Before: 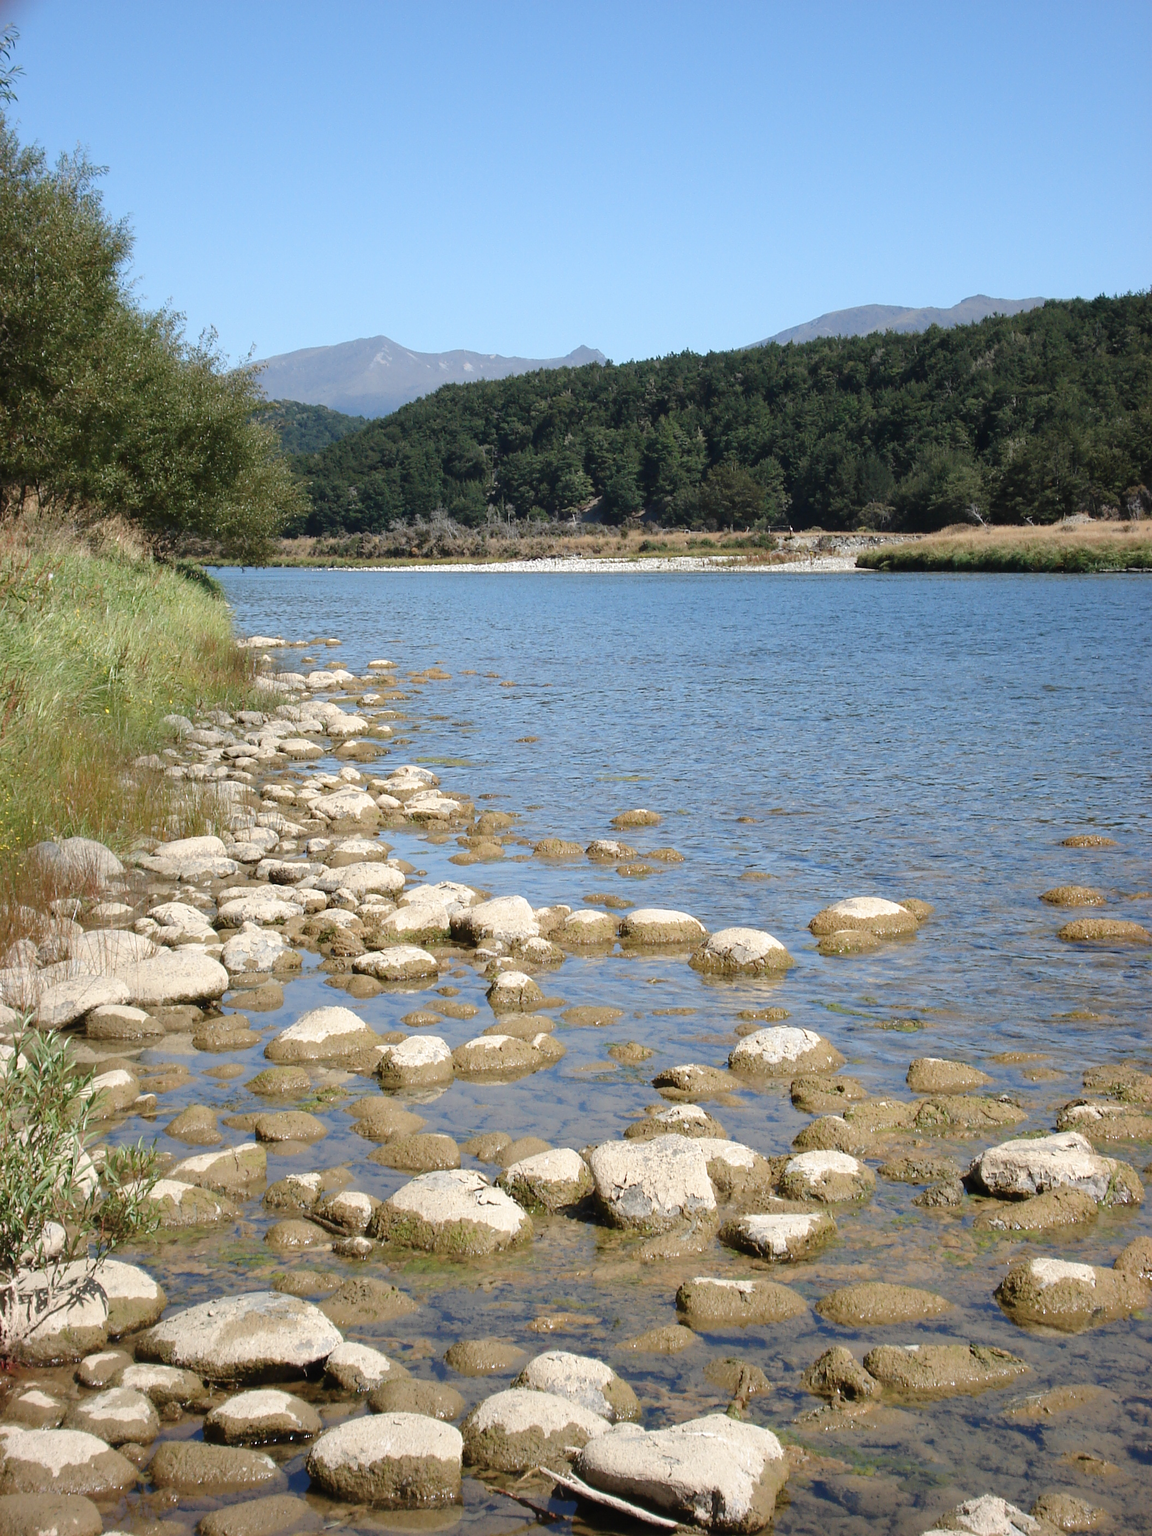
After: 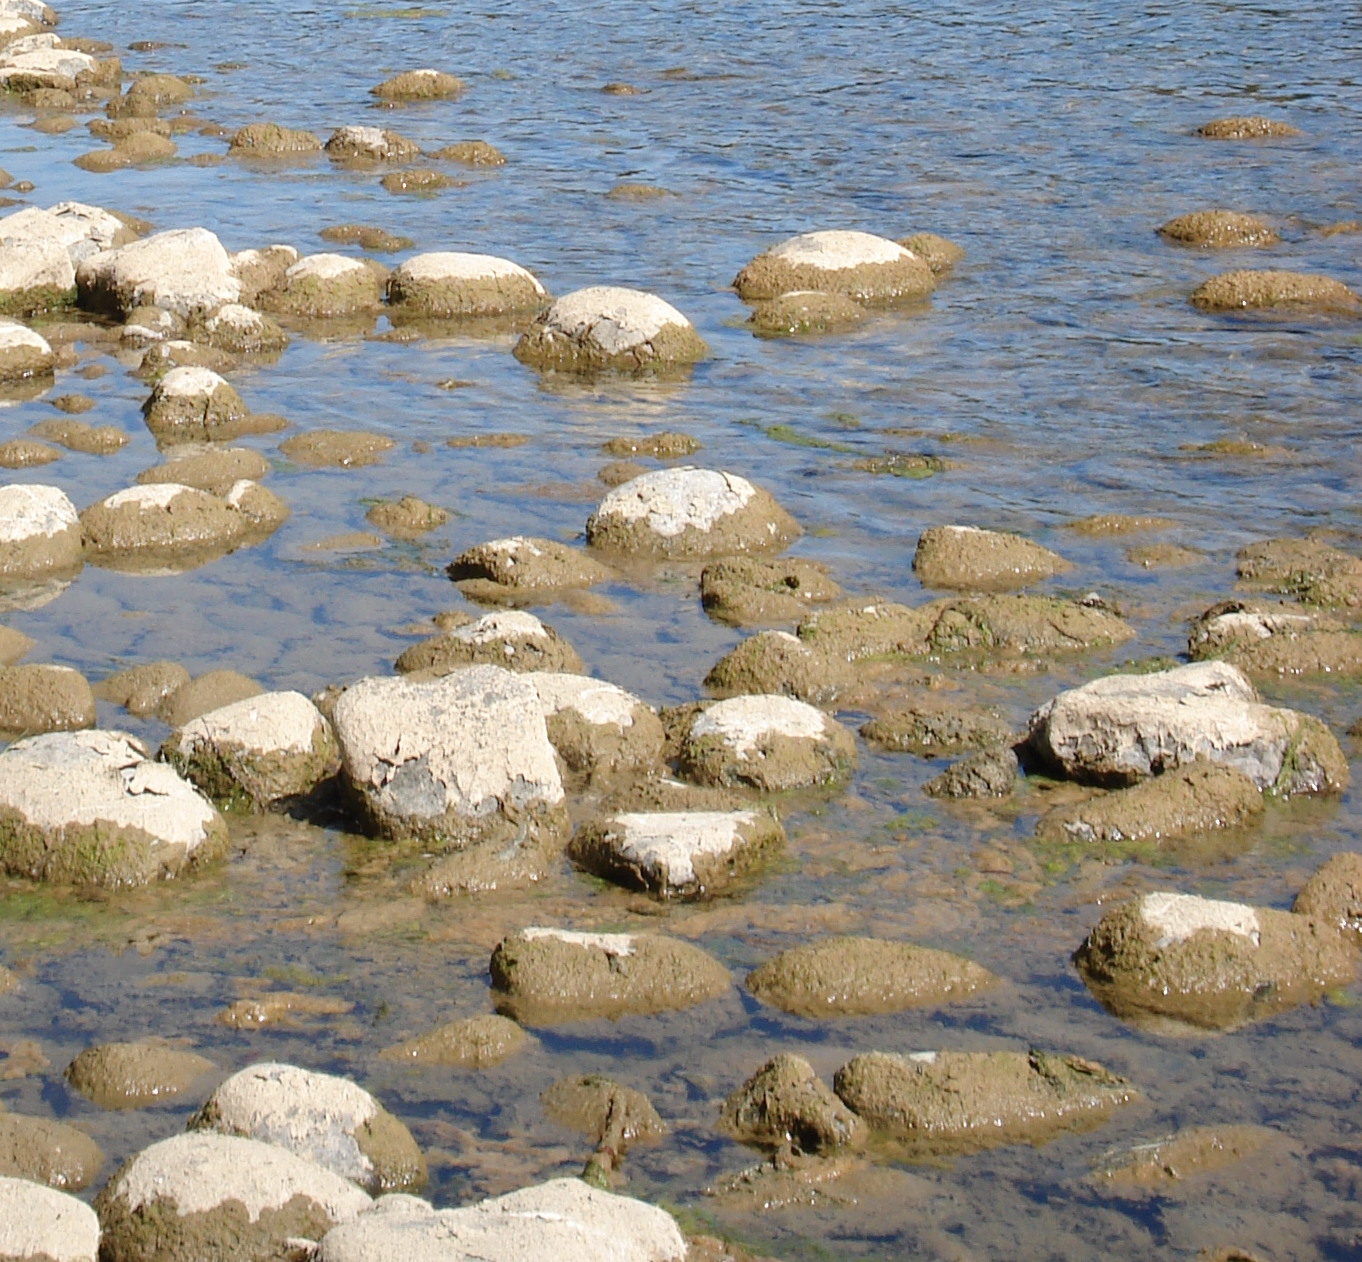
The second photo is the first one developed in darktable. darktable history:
crop and rotate: left 35.509%, top 50.238%, bottom 4.934%
